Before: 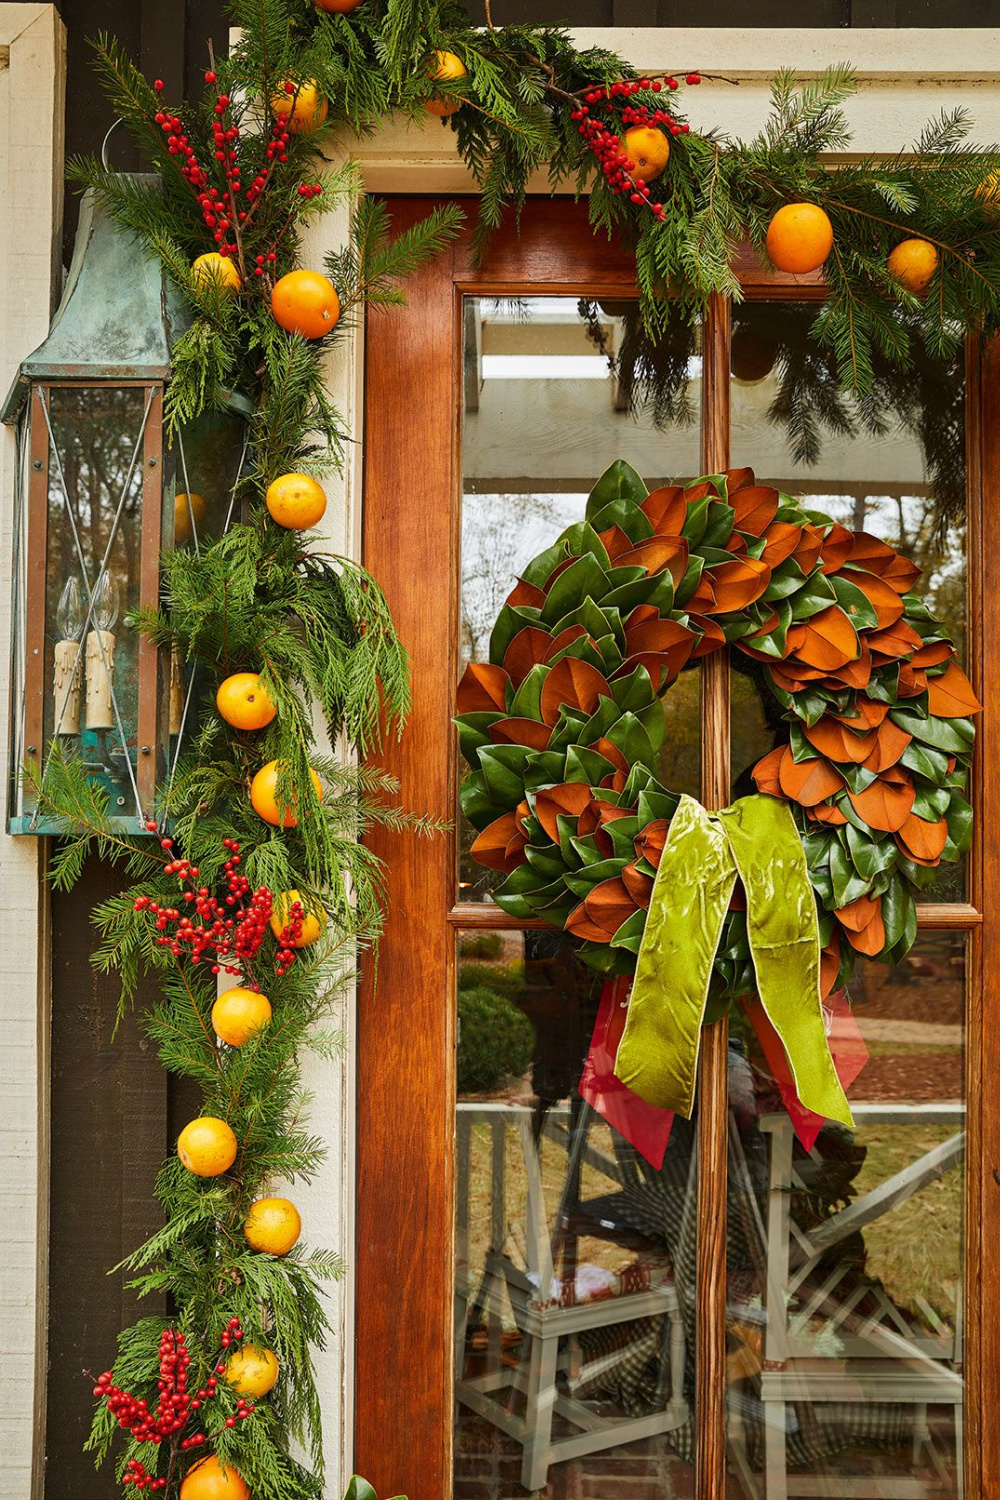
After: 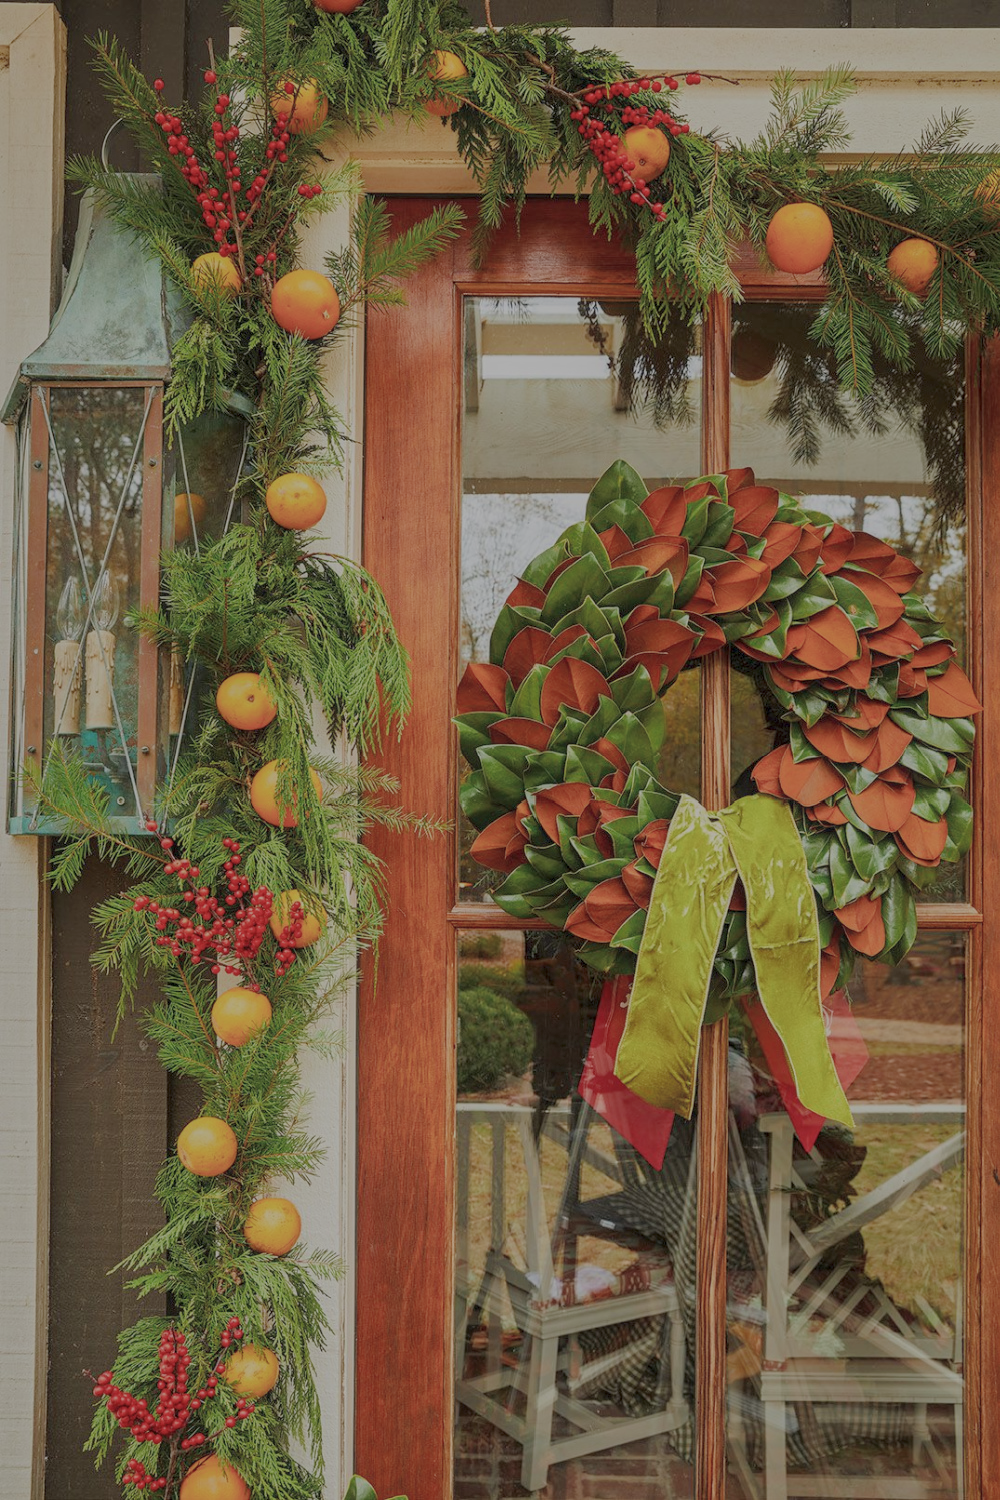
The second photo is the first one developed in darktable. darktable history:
contrast equalizer: y [[0.5, 0.5, 0.478, 0.5, 0.5, 0.5], [0.5 ×6], [0.5 ×6], [0 ×6], [0 ×6]]
filmic rgb: black relative exposure -15.99 EV, white relative exposure 7.94 EV, hardness 4.11, latitude 49.98%, contrast 0.508
local contrast: on, module defaults
